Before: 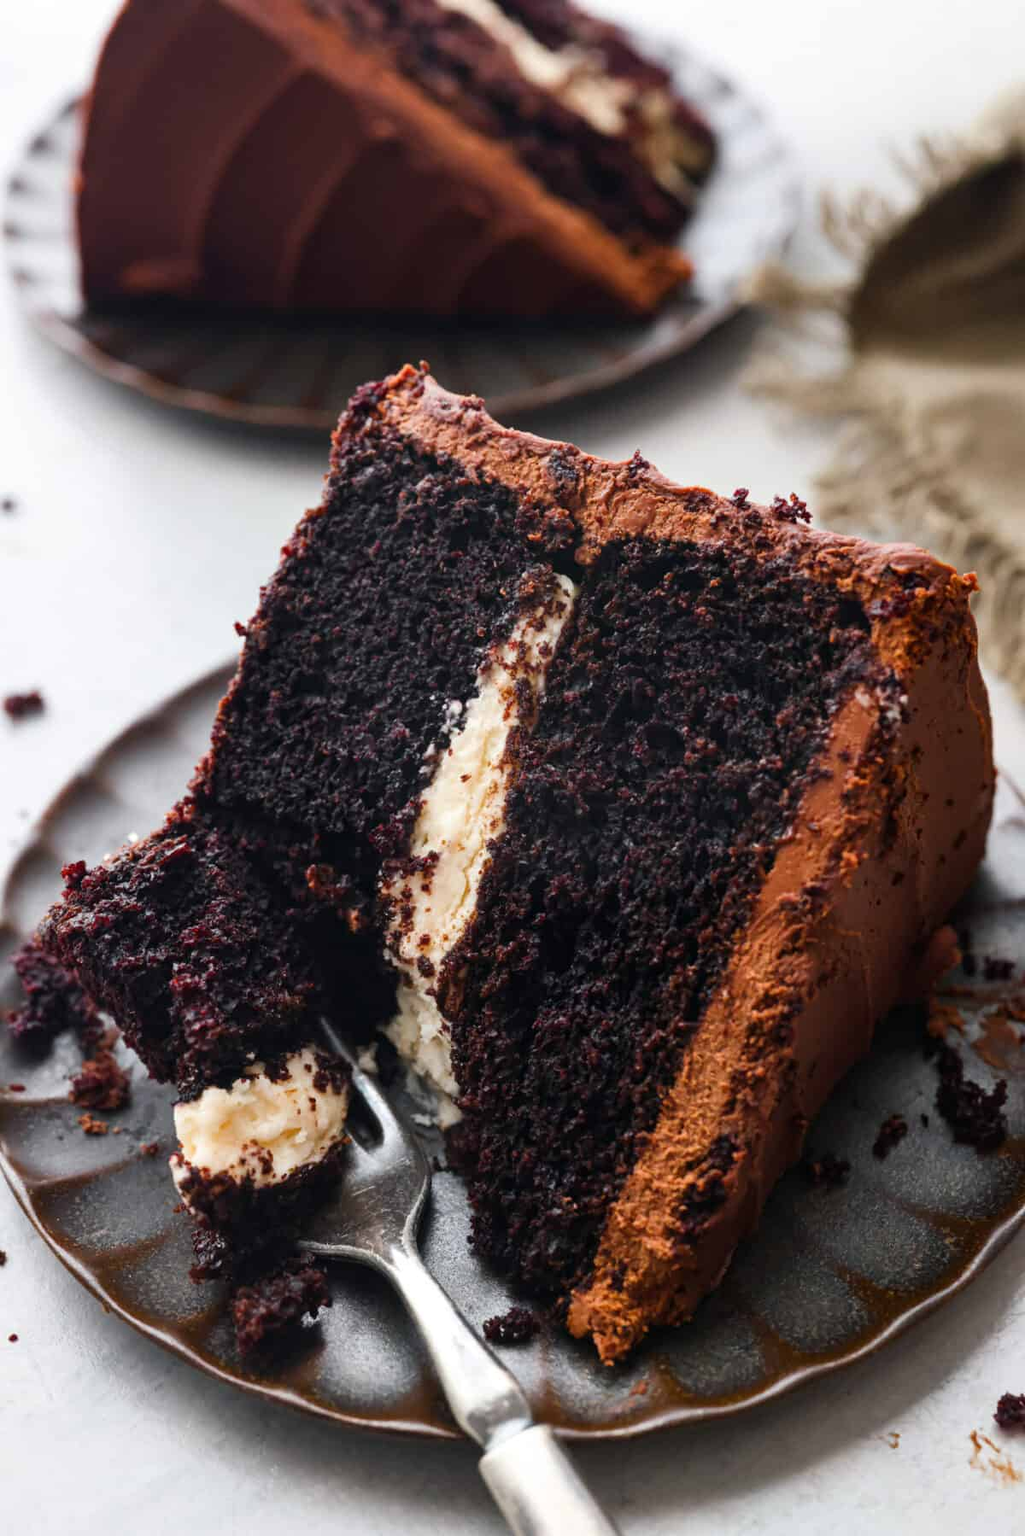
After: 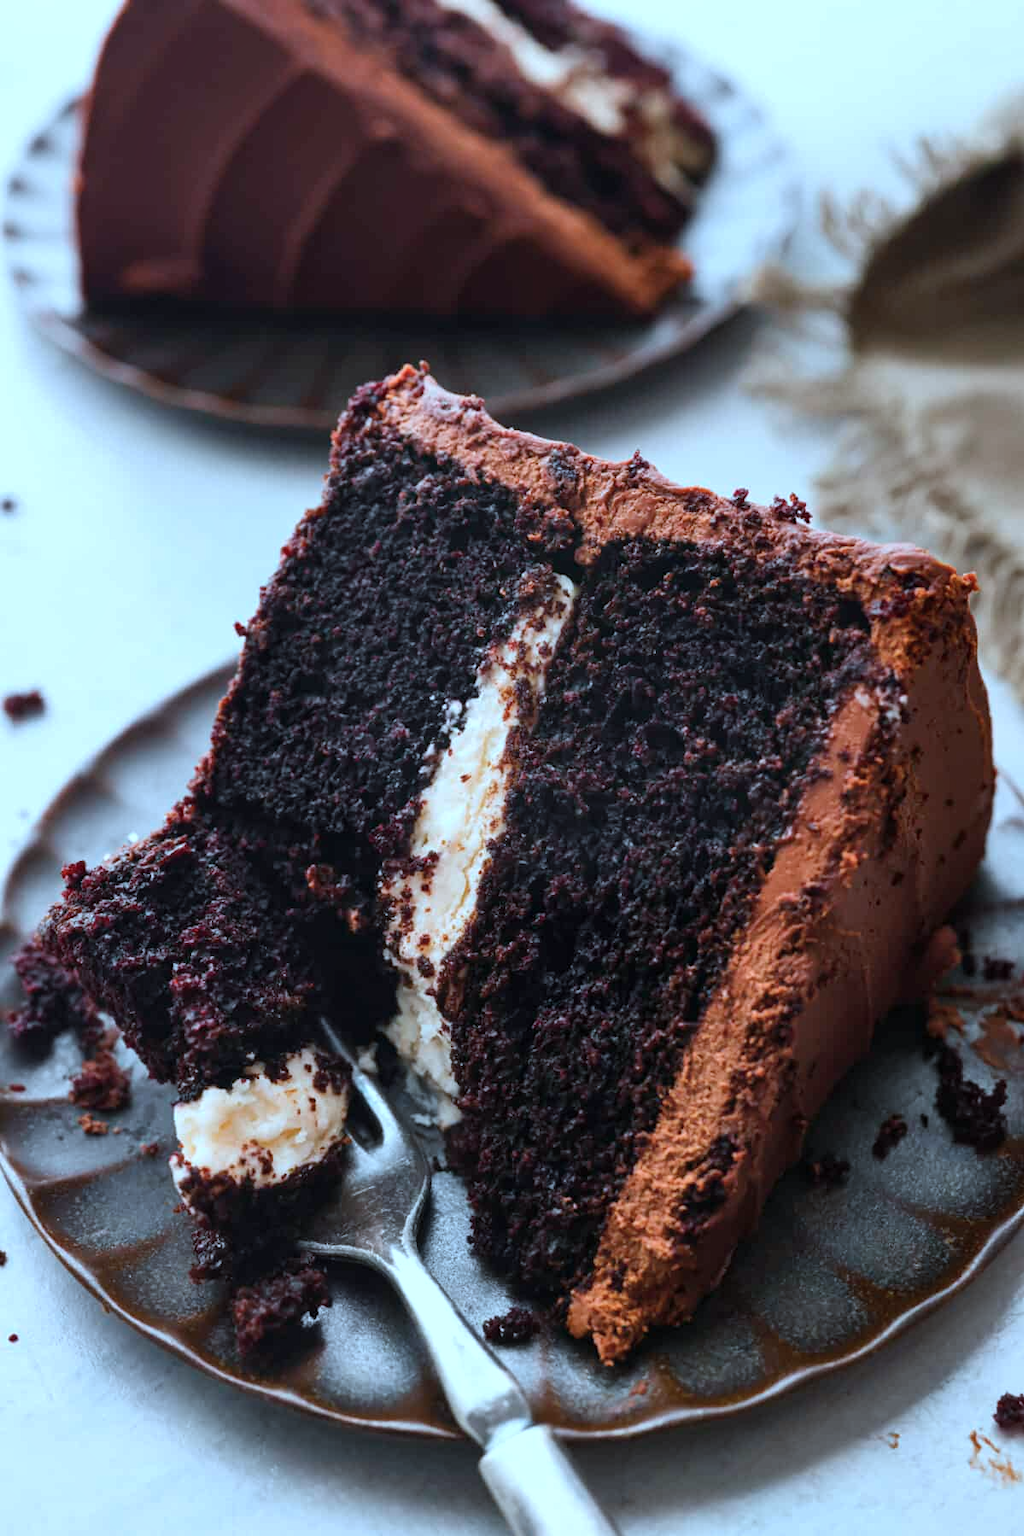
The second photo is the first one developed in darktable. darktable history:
shadows and highlights: shadows 29.42, highlights -28.92, low approximation 0.01, soften with gaussian
color correction: highlights a* -9.31, highlights b* -23.13
